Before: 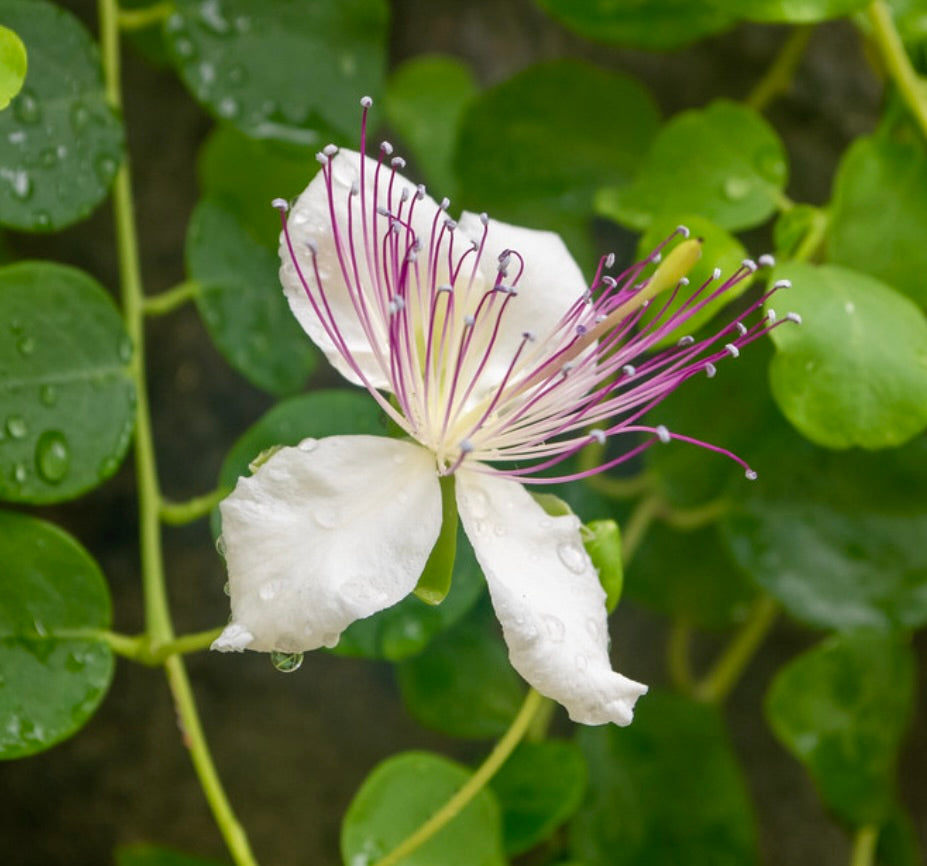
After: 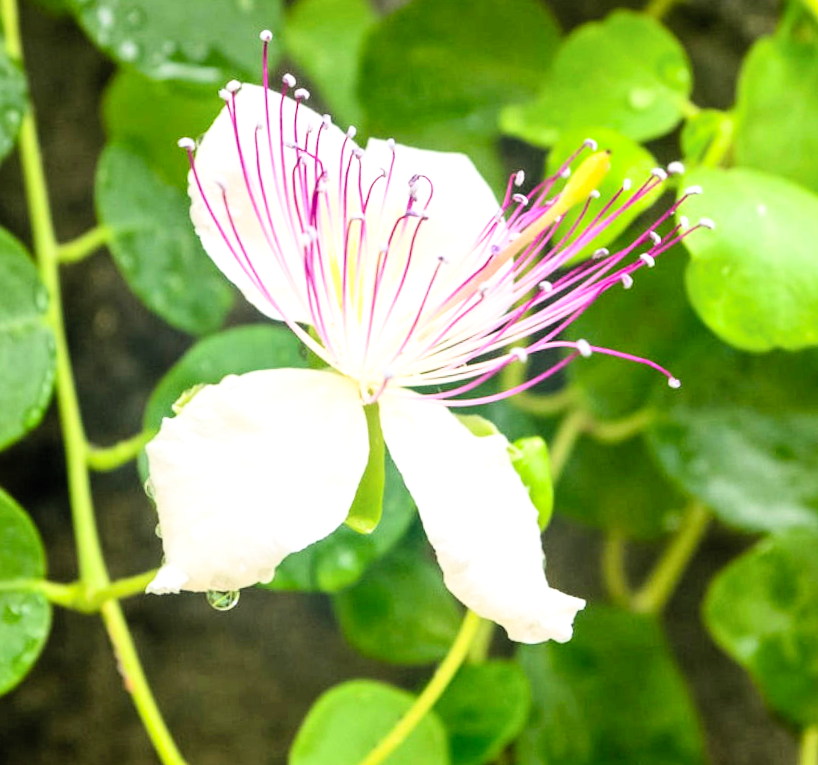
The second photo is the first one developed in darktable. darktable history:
exposure: black level correction 0, exposure 1.001 EV, compensate exposure bias true, compensate highlight preservation false
contrast brightness saturation: contrast 0.203, brightness 0.149, saturation 0.138
crop and rotate: angle 3.73°, left 5.791%, top 5.688%
filmic rgb: black relative exposure -5.14 EV, white relative exposure 3.17 EV, threshold 5.95 EV, hardness 3.42, contrast 1.197, highlights saturation mix -49.16%, enable highlight reconstruction true
levels: levels [0, 0.492, 0.984]
